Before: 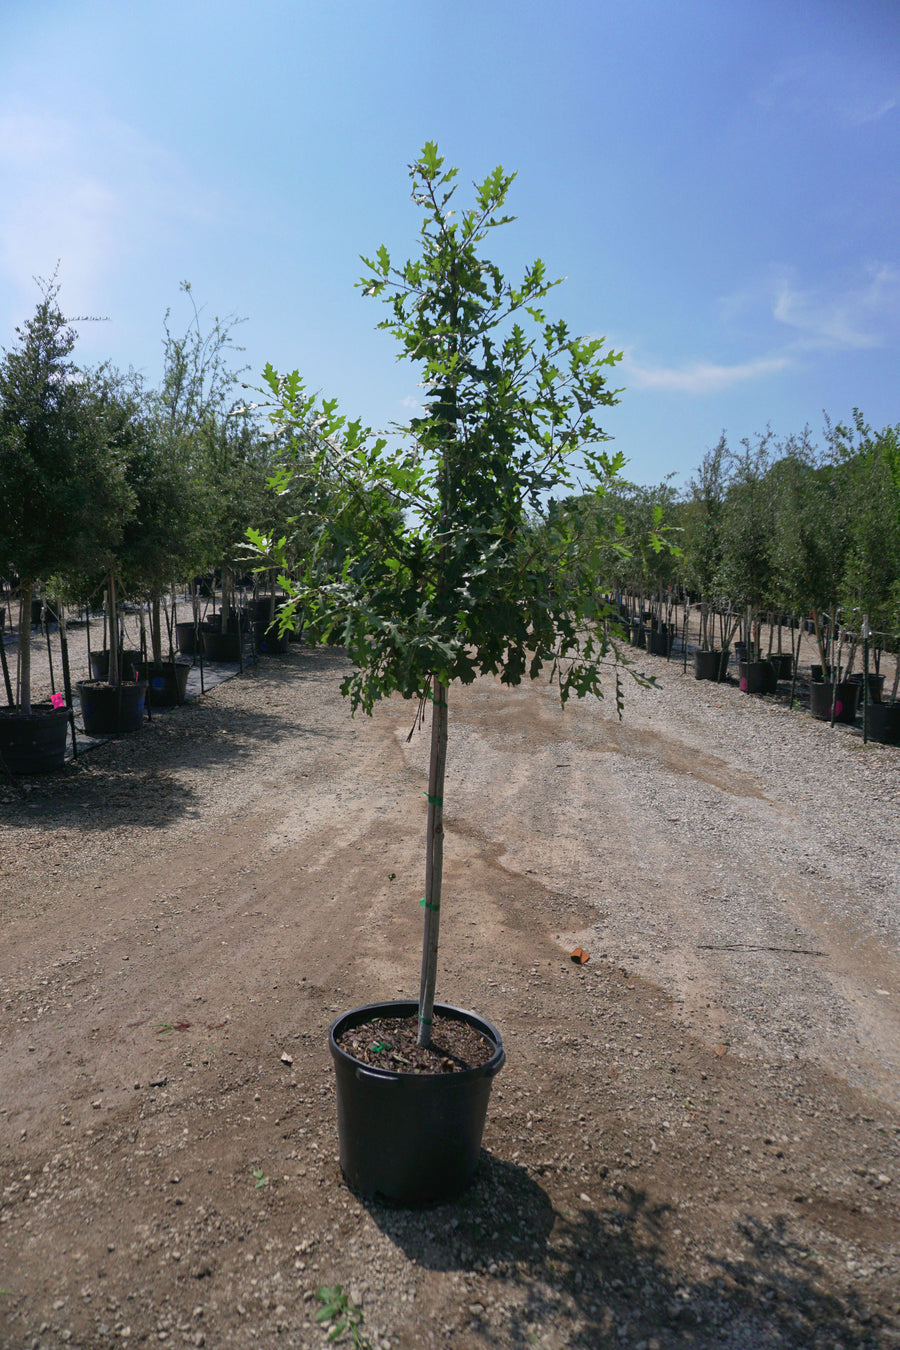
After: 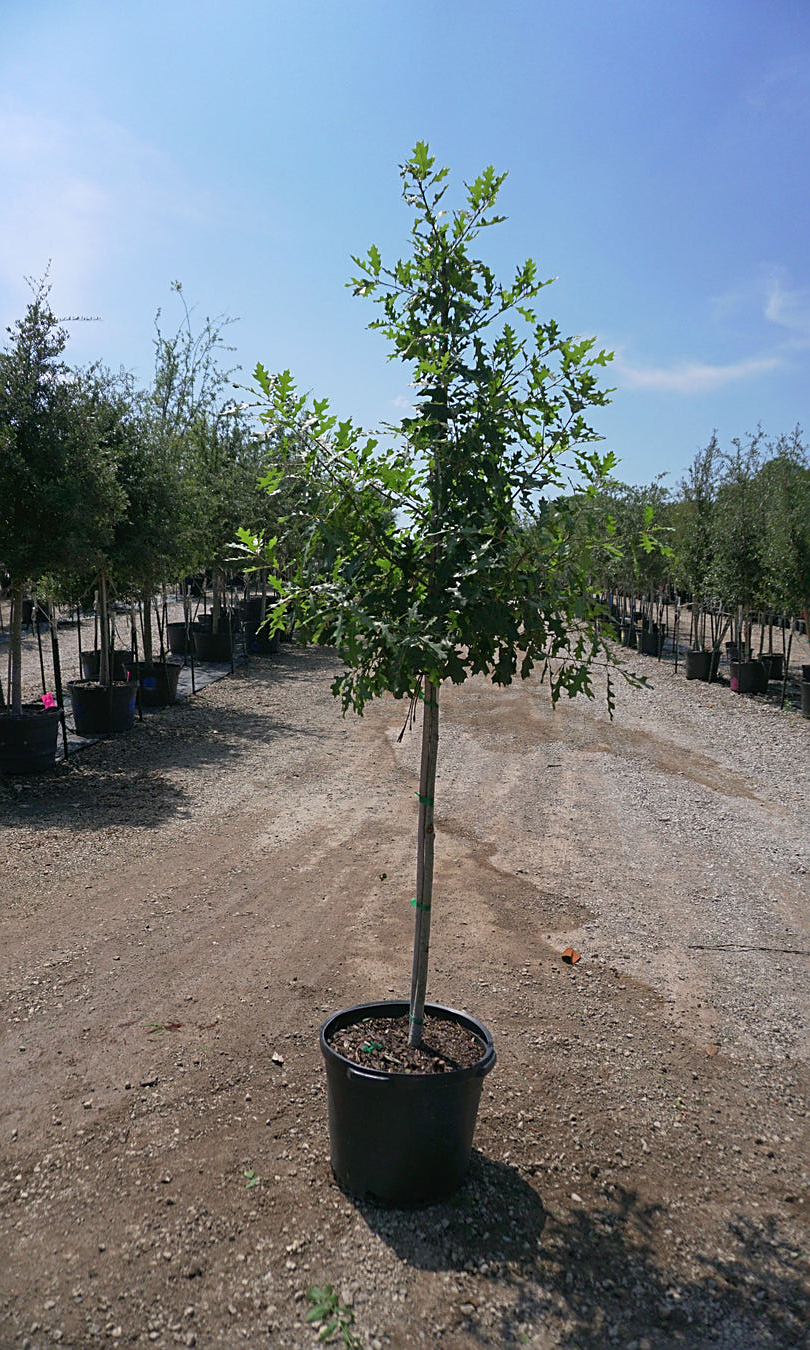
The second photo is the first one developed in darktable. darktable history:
crop and rotate: left 1.088%, right 8.807%
sharpen: on, module defaults
